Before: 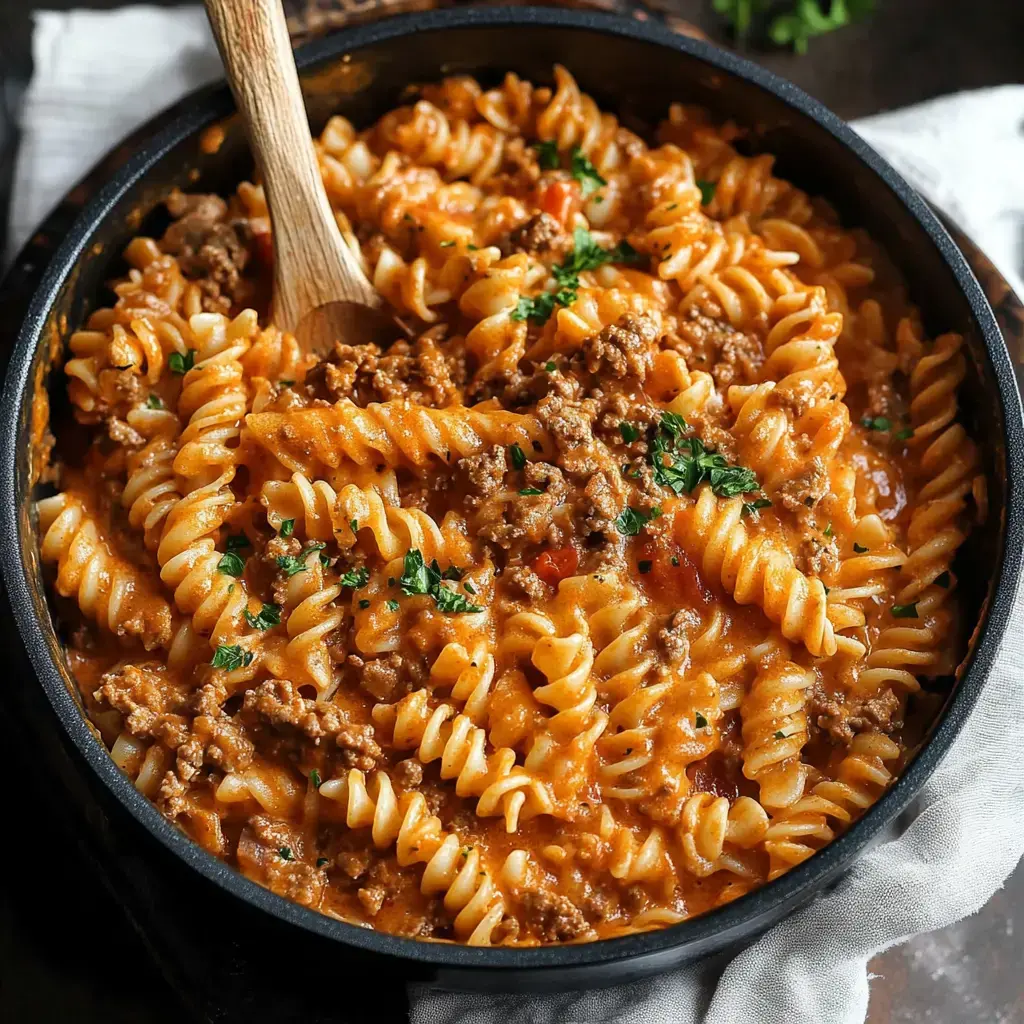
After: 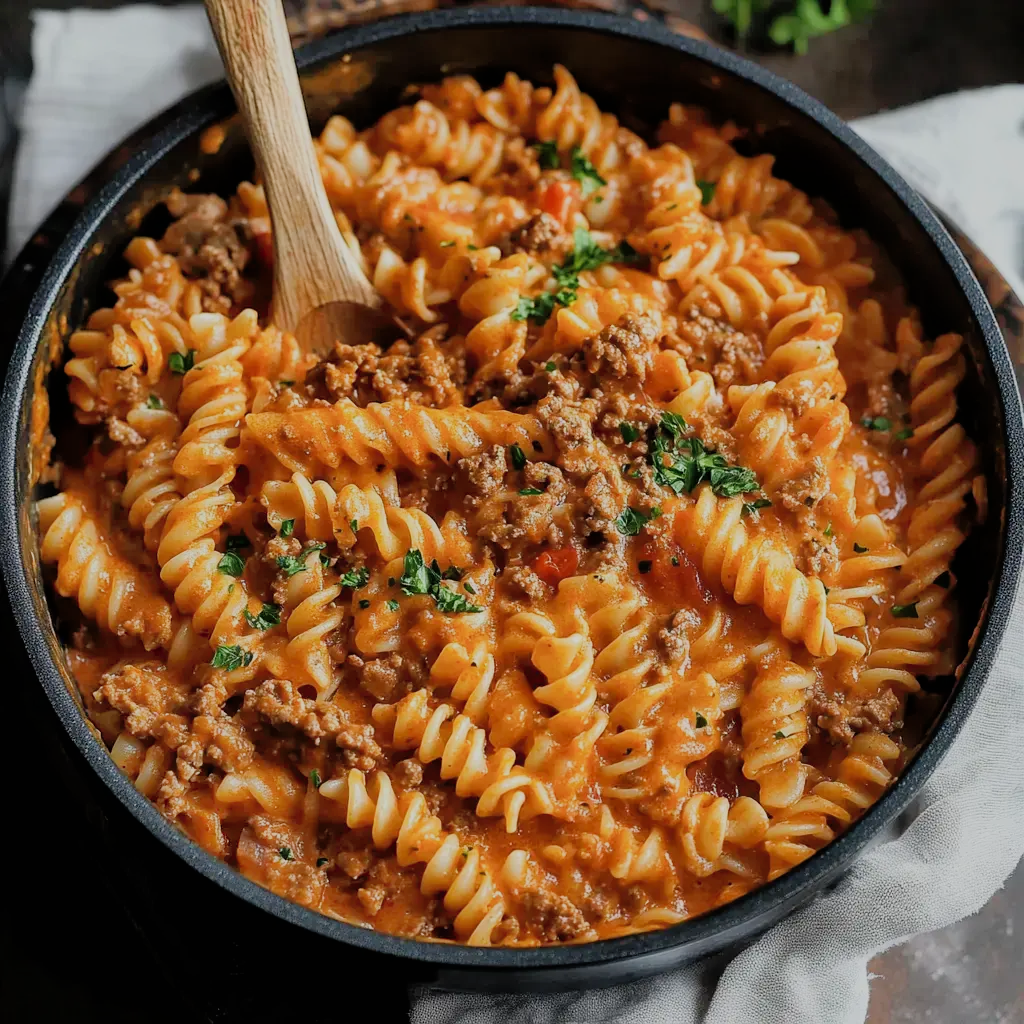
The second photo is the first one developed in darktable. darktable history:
shadows and highlights: on, module defaults
filmic rgb: black relative exposure -8.03 EV, white relative exposure 4.04 EV, hardness 4.16
